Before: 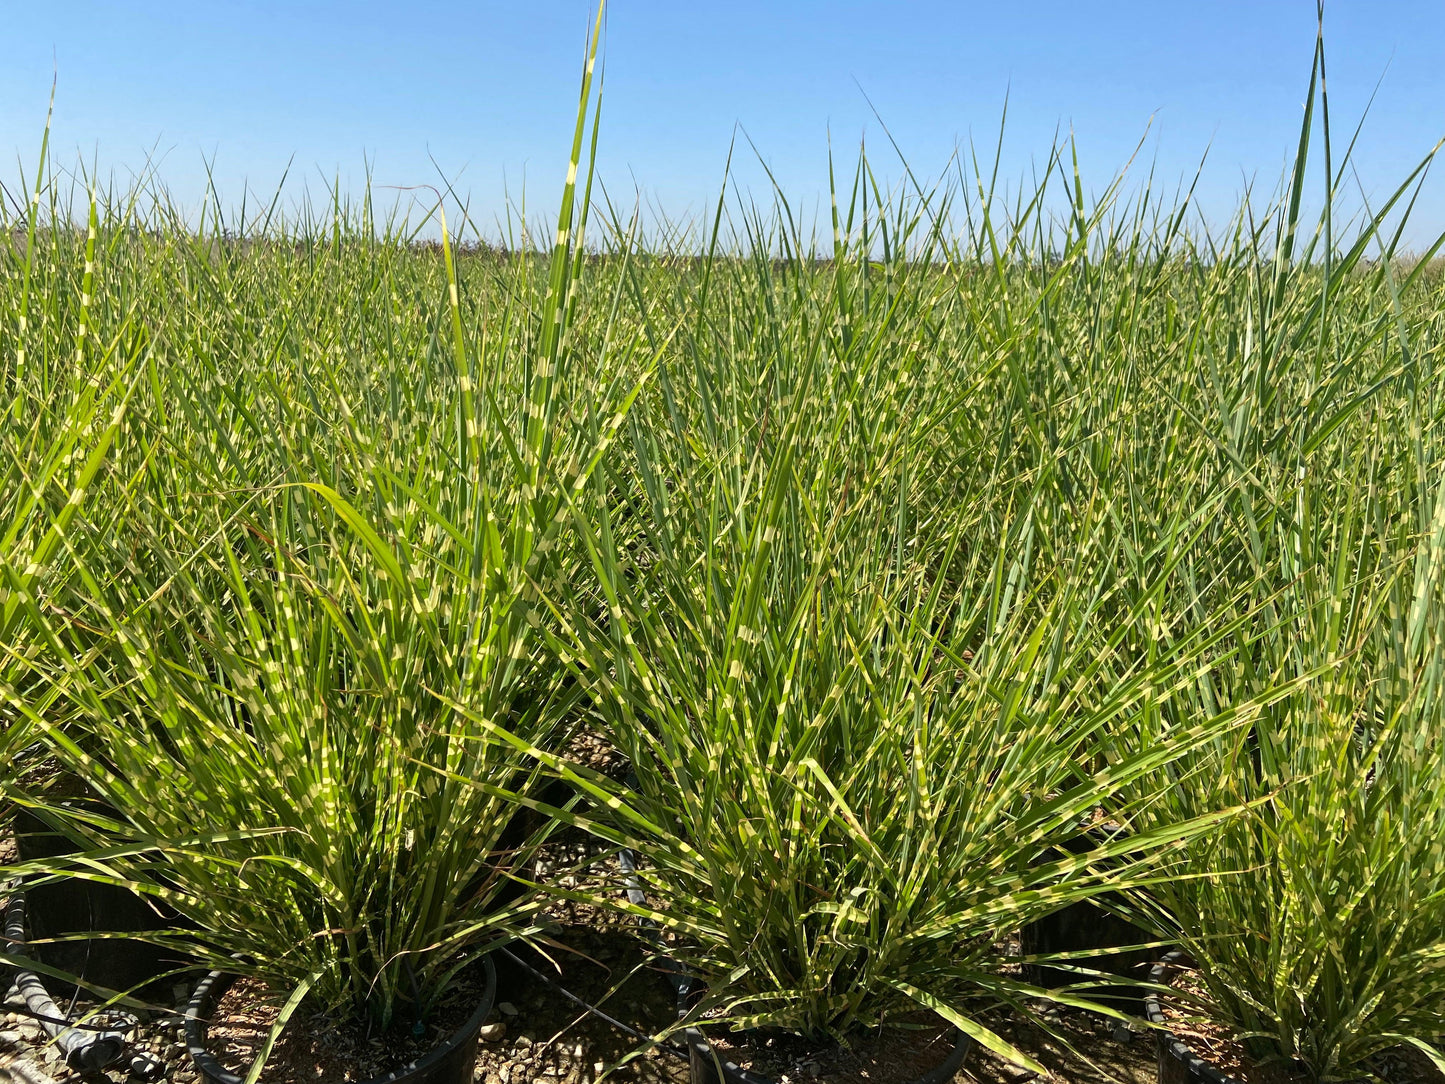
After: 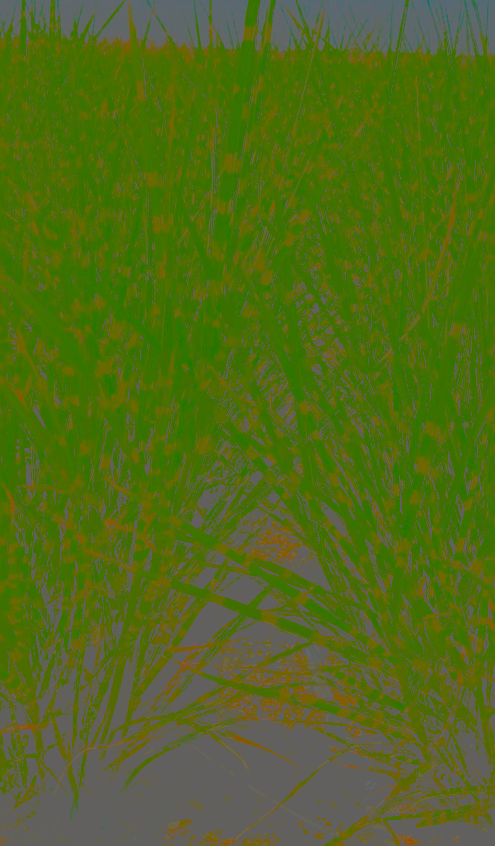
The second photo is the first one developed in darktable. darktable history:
crop and rotate: left 21.714%, top 18.894%, right 44.02%, bottom 2.99%
sharpen: radius 2.609, amount 0.693
filmic rgb: black relative exposure -5.07 EV, white relative exposure 3.98 EV, hardness 2.9, contrast 1.189, highlights saturation mix -31%
exposure: black level correction 0.001, exposure 0.499 EV, compensate exposure bias true, compensate highlight preservation false
contrast brightness saturation: contrast -0.979, brightness -0.169, saturation 0.737
tone curve: curves: ch0 [(0, 0.008) (0.107, 0.083) (0.283, 0.287) (0.461, 0.498) (0.64, 0.691) (0.822, 0.869) (0.998, 0.978)]; ch1 [(0, 0) (0.323, 0.339) (0.438, 0.422) (0.473, 0.487) (0.502, 0.502) (0.527, 0.53) (0.561, 0.583) (0.608, 0.629) (0.669, 0.704) (0.859, 0.899) (1, 1)]; ch2 [(0, 0) (0.33, 0.347) (0.421, 0.456) (0.473, 0.498) (0.502, 0.504) (0.522, 0.524) (0.549, 0.567) (0.585, 0.627) (0.676, 0.724) (1, 1)], color space Lab, independent channels, preserve colors none
